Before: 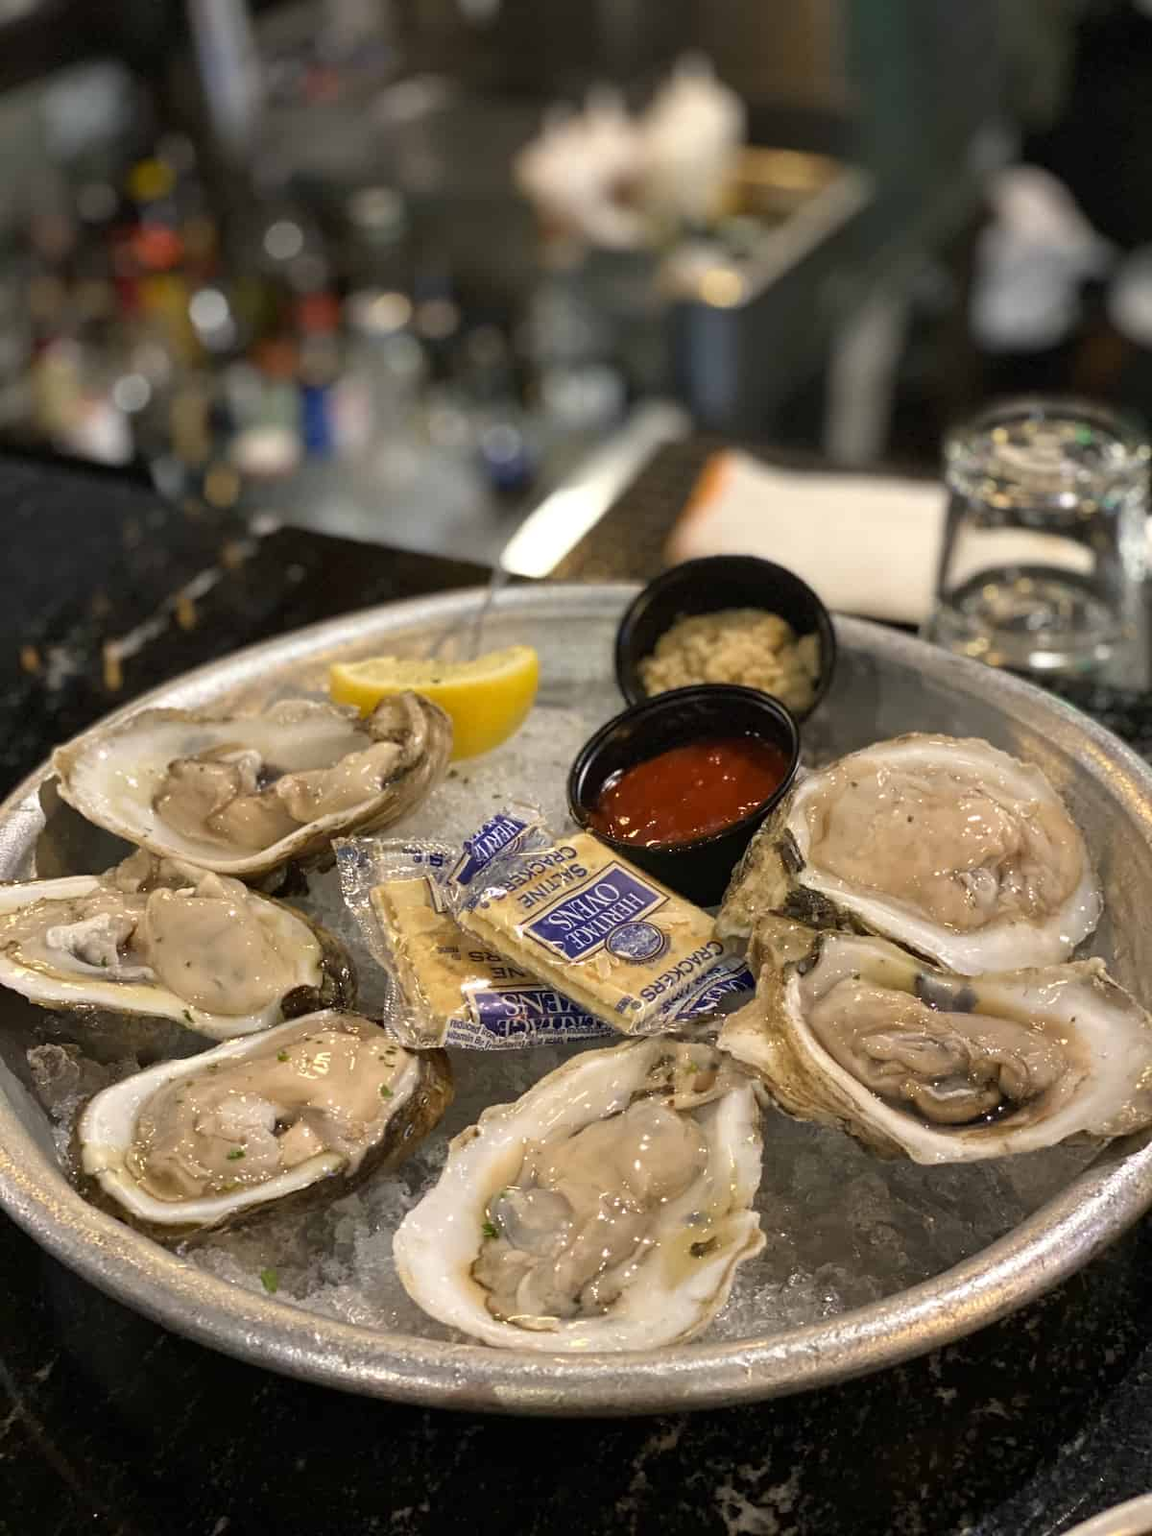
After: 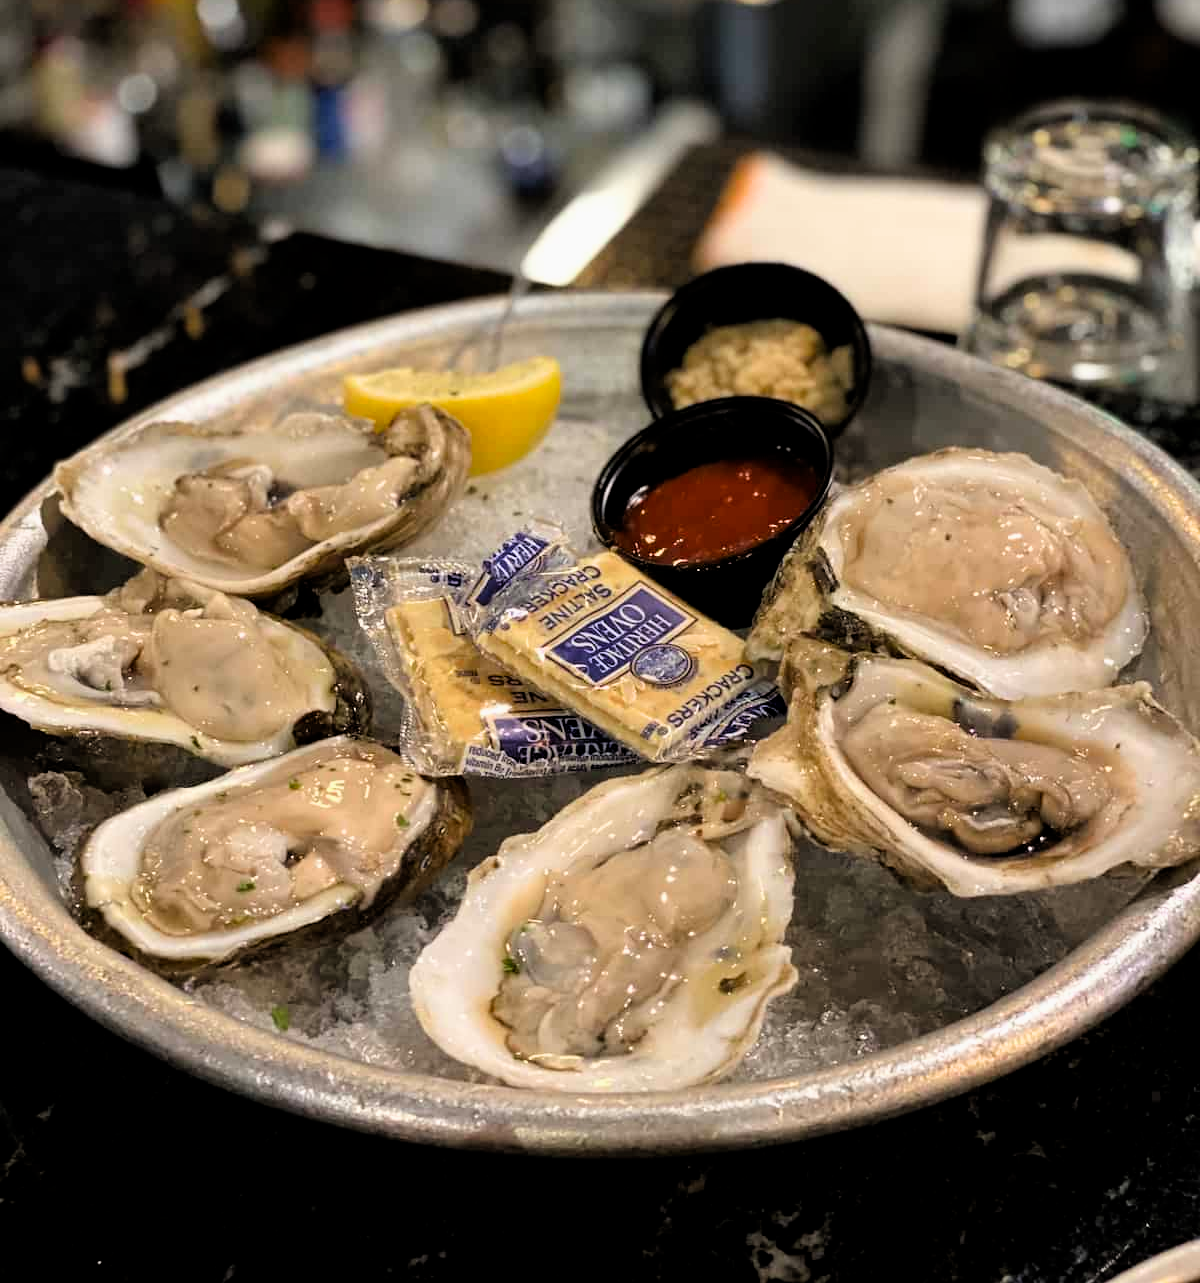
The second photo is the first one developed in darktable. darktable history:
filmic rgb: black relative exposure -6.24 EV, white relative exposure 2.79 EV, target black luminance 0%, hardness 4.56, latitude 67.72%, contrast 1.281, shadows ↔ highlights balance -3.16%, contrast in shadows safe
contrast equalizer: octaves 7, y [[0.5, 0.5, 0.478, 0.5, 0.5, 0.5], [0.5 ×6], [0.5 ×6], [0 ×6], [0 ×6]], mix 0.606
crop and rotate: top 19.795%
